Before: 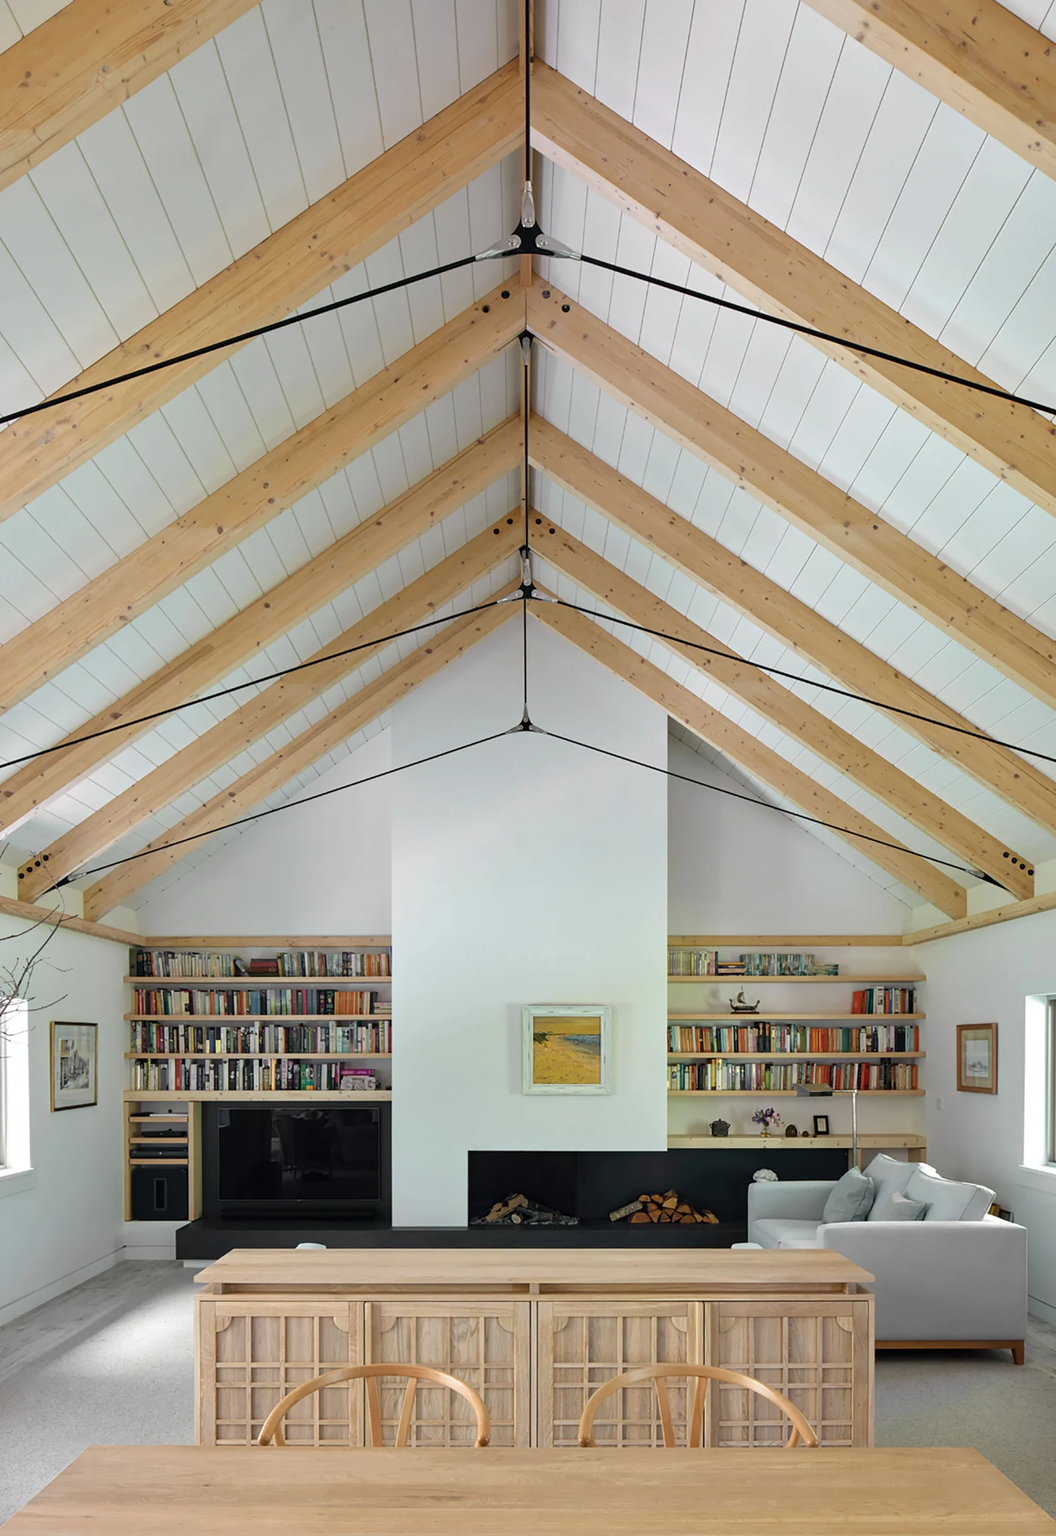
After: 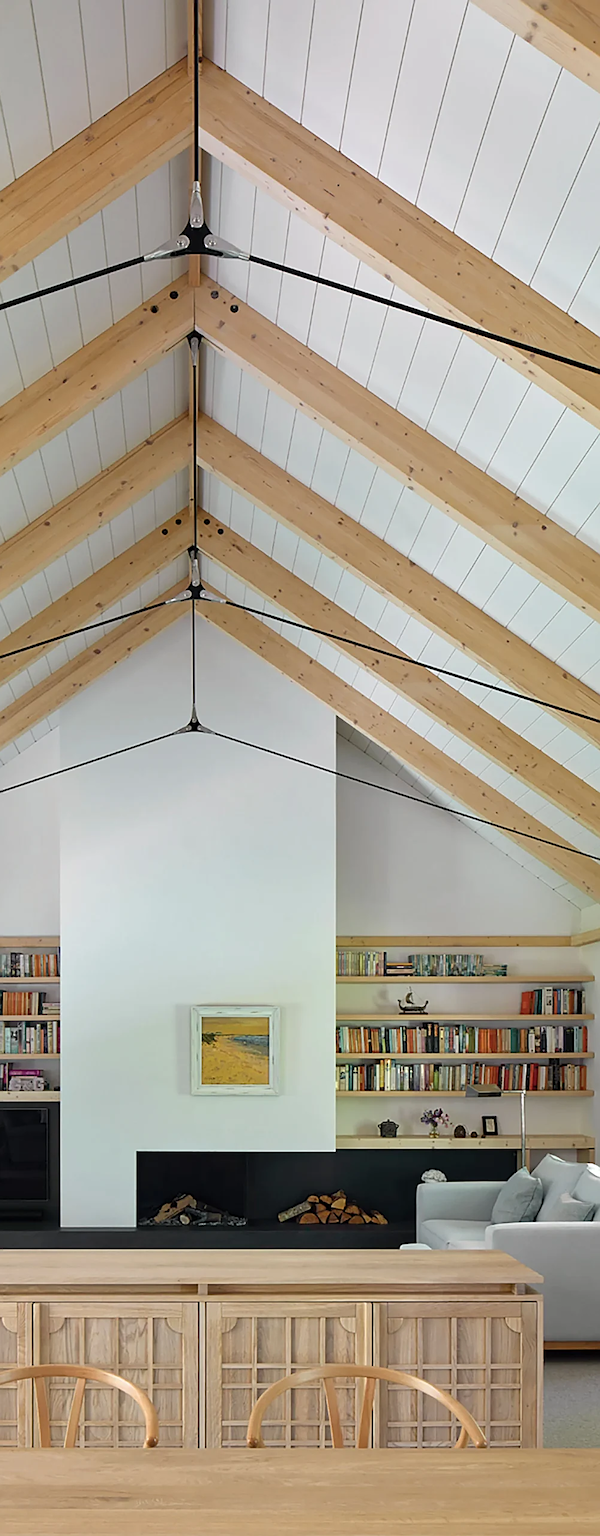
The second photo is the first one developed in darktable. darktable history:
sharpen: on, module defaults
crop: left 31.449%, top 0.002%, right 11.64%
